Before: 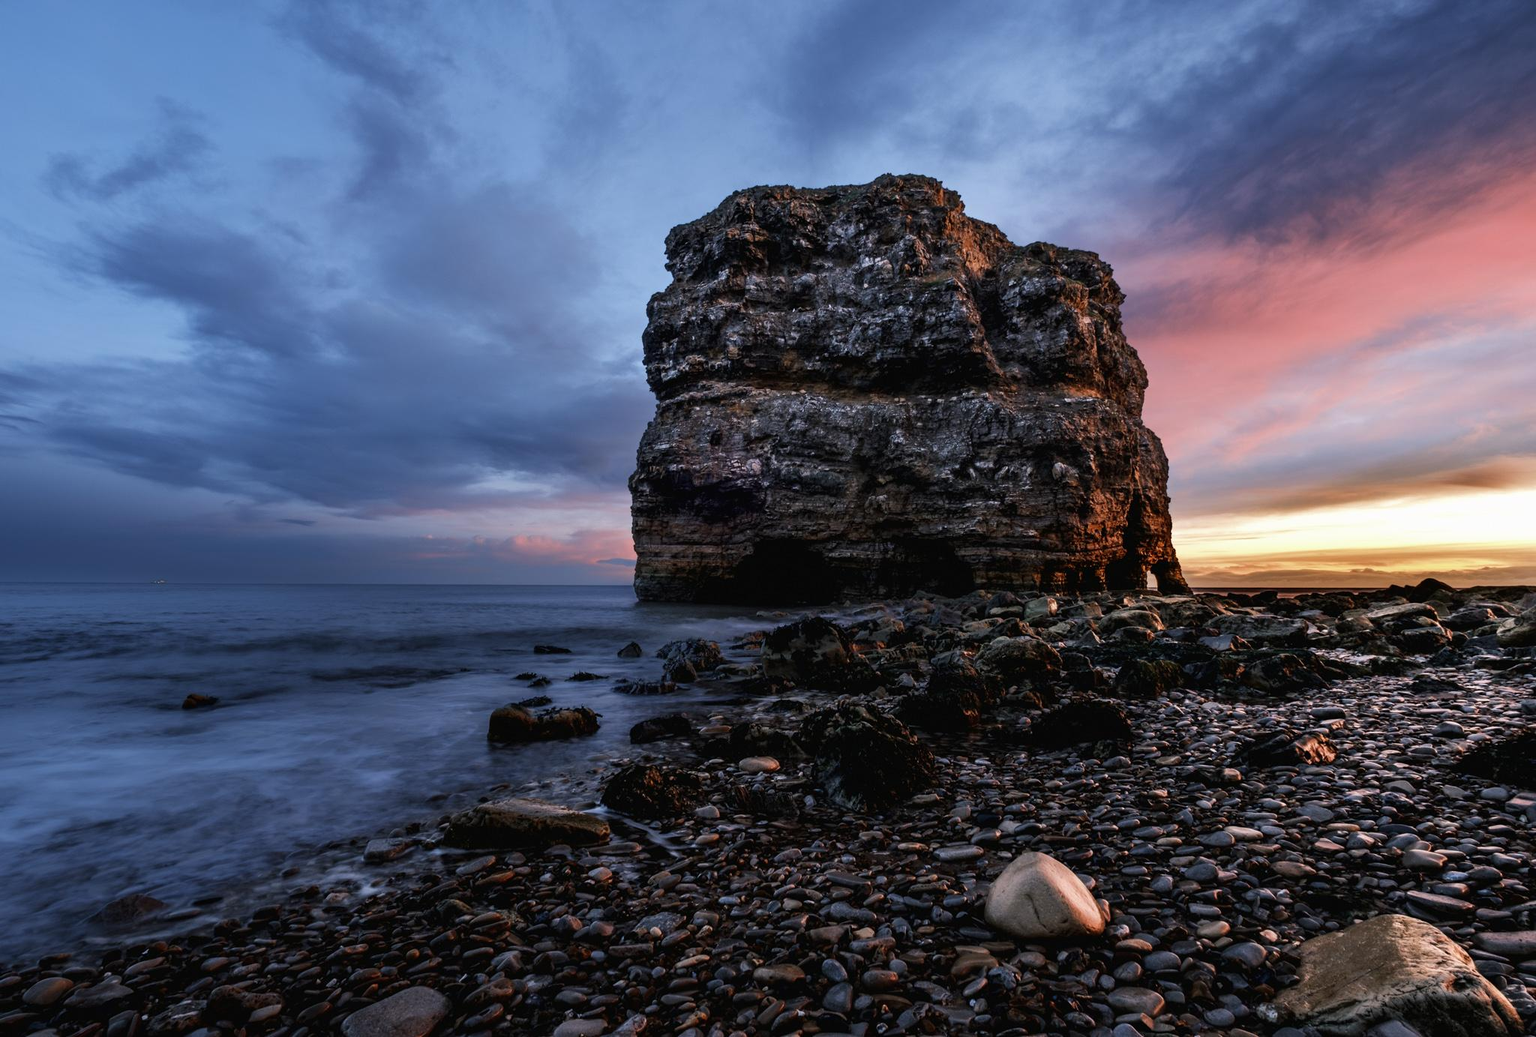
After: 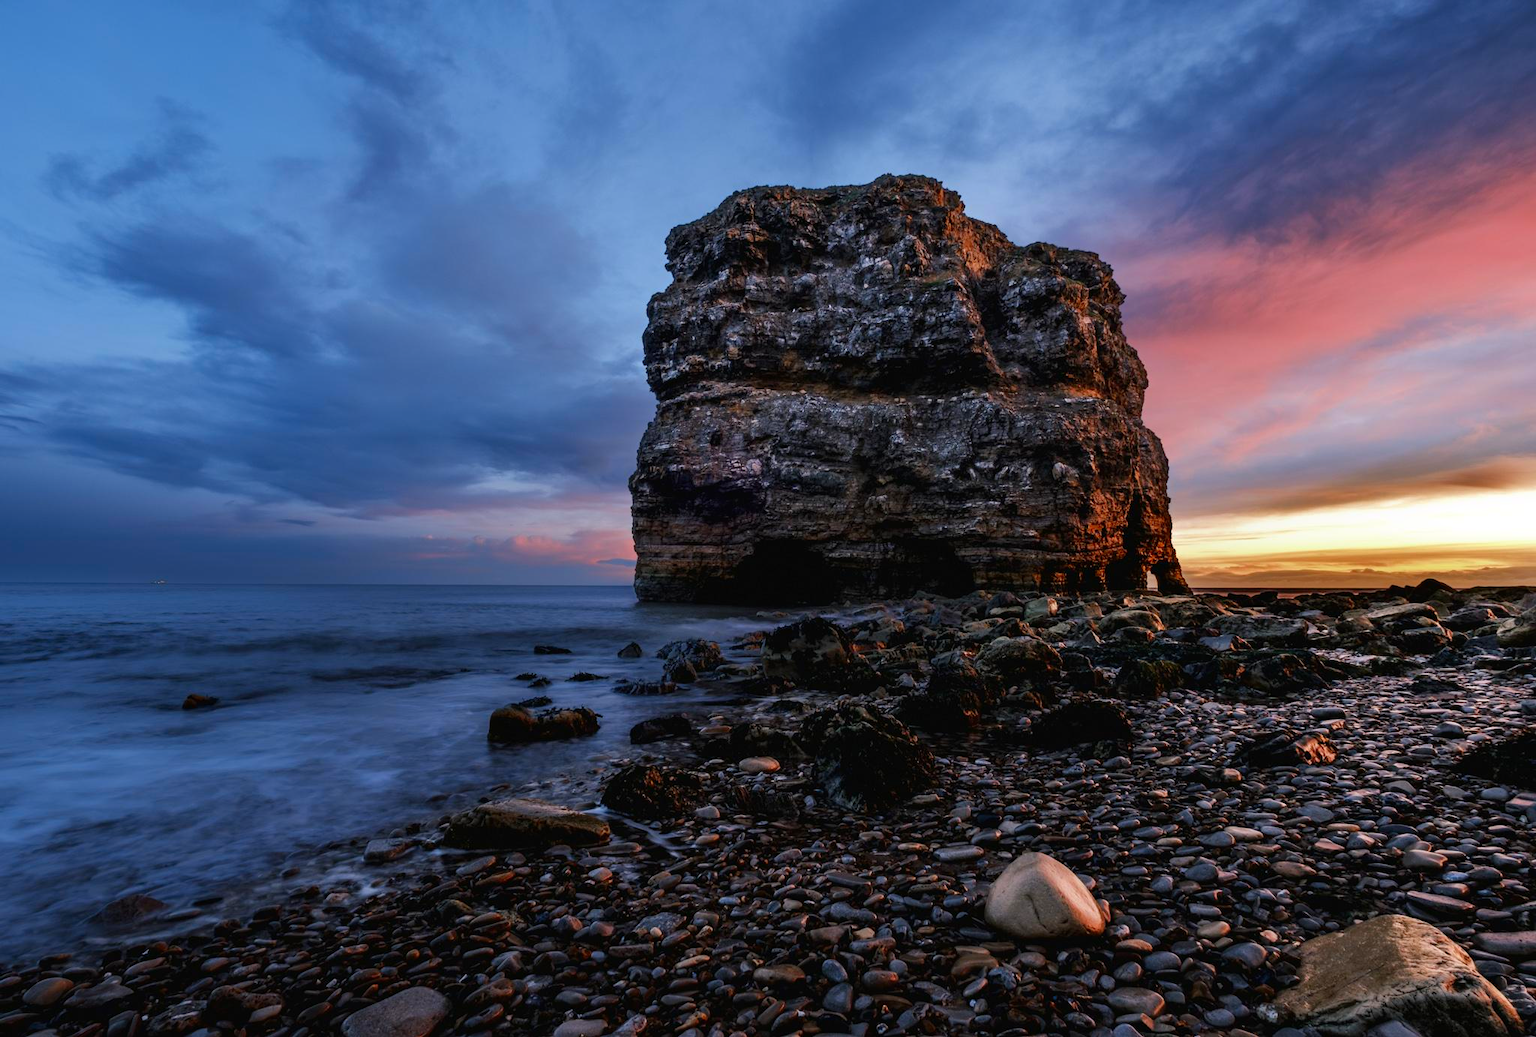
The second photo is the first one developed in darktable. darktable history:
color correction: highlights b* -0.041, saturation 1.29
tone equalizer: -8 EV -0.001 EV, -7 EV 0.002 EV, -6 EV -0.004 EV, -5 EV -0.012 EV, -4 EV -0.062 EV, -3 EV -0.203 EV, -2 EV -0.25 EV, -1 EV 0.12 EV, +0 EV 0.281 EV, smoothing diameter 2.03%, edges refinement/feathering 21.32, mask exposure compensation -1.57 EV, filter diffusion 5
